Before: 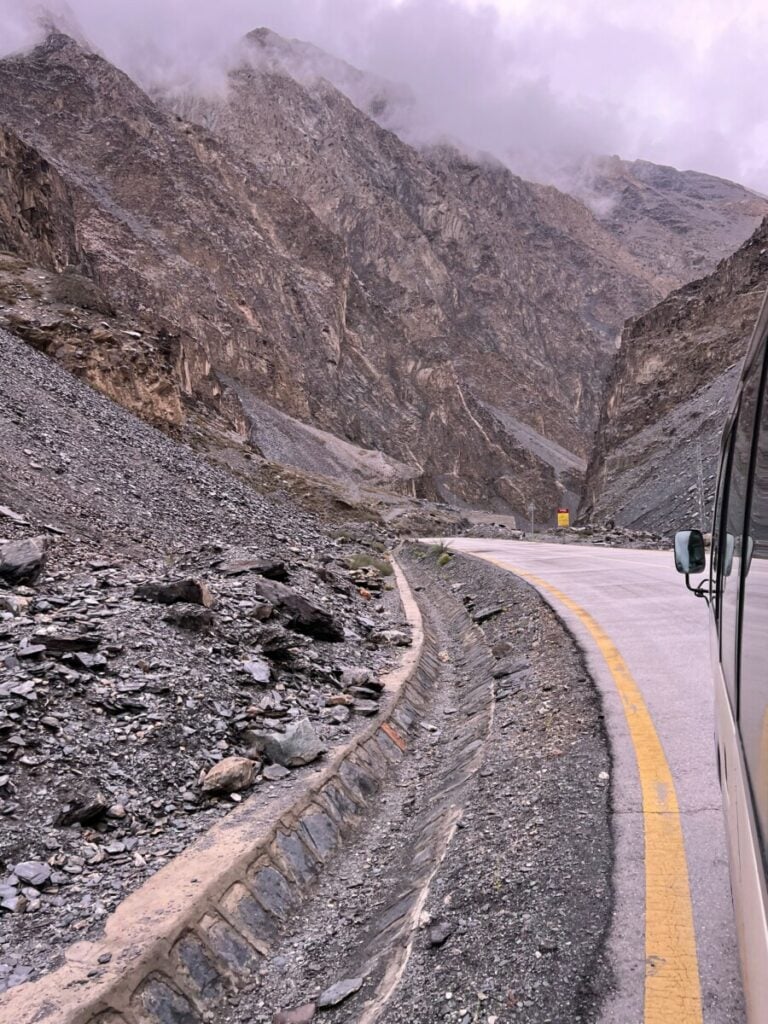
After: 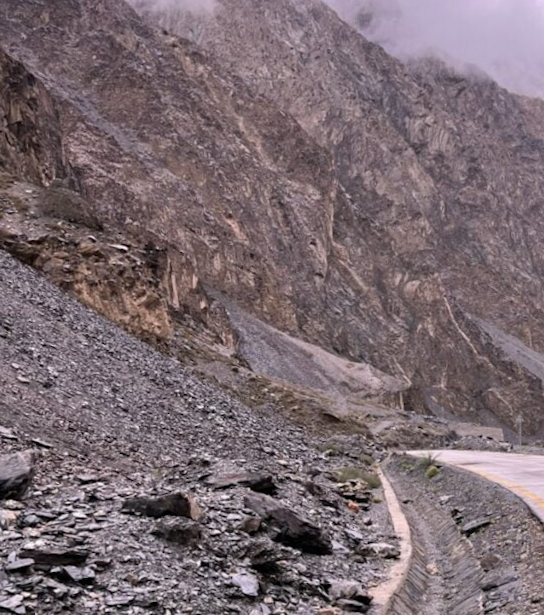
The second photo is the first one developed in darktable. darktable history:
rotate and perspective: rotation -5.2°, automatic cropping off
crop and rotate: angle -4.99°, left 2.122%, top 6.945%, right 27.566%, bottom 30.519%
